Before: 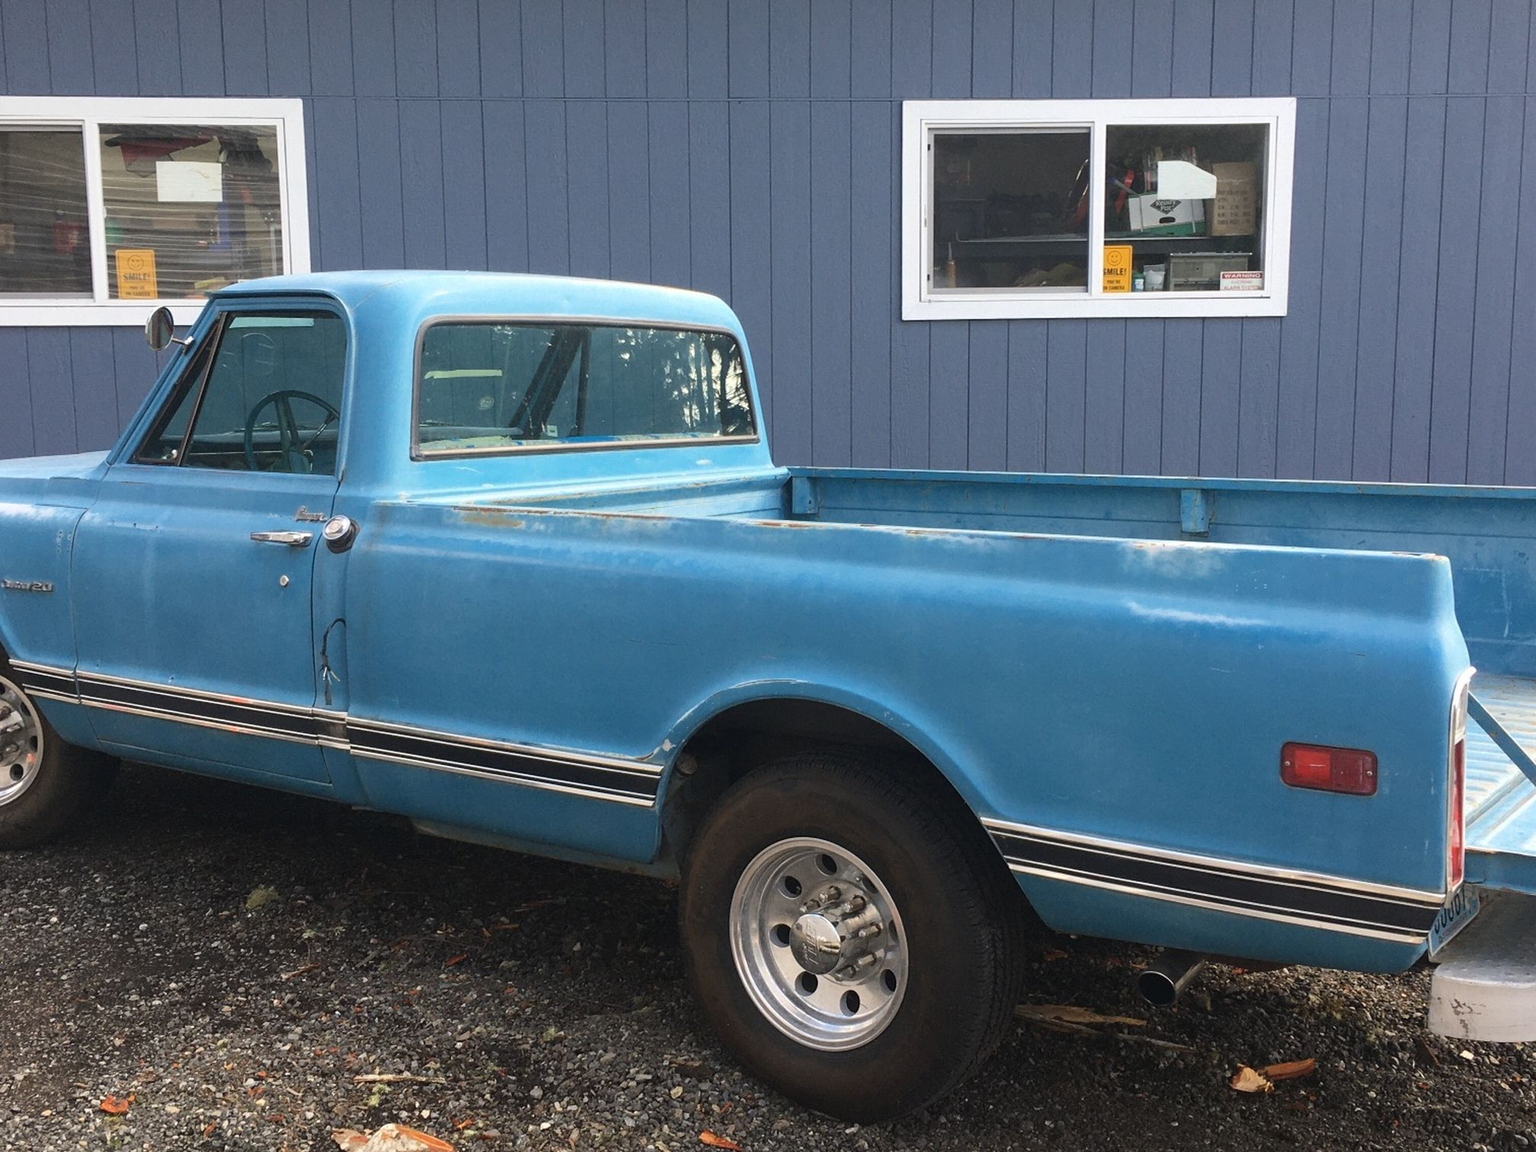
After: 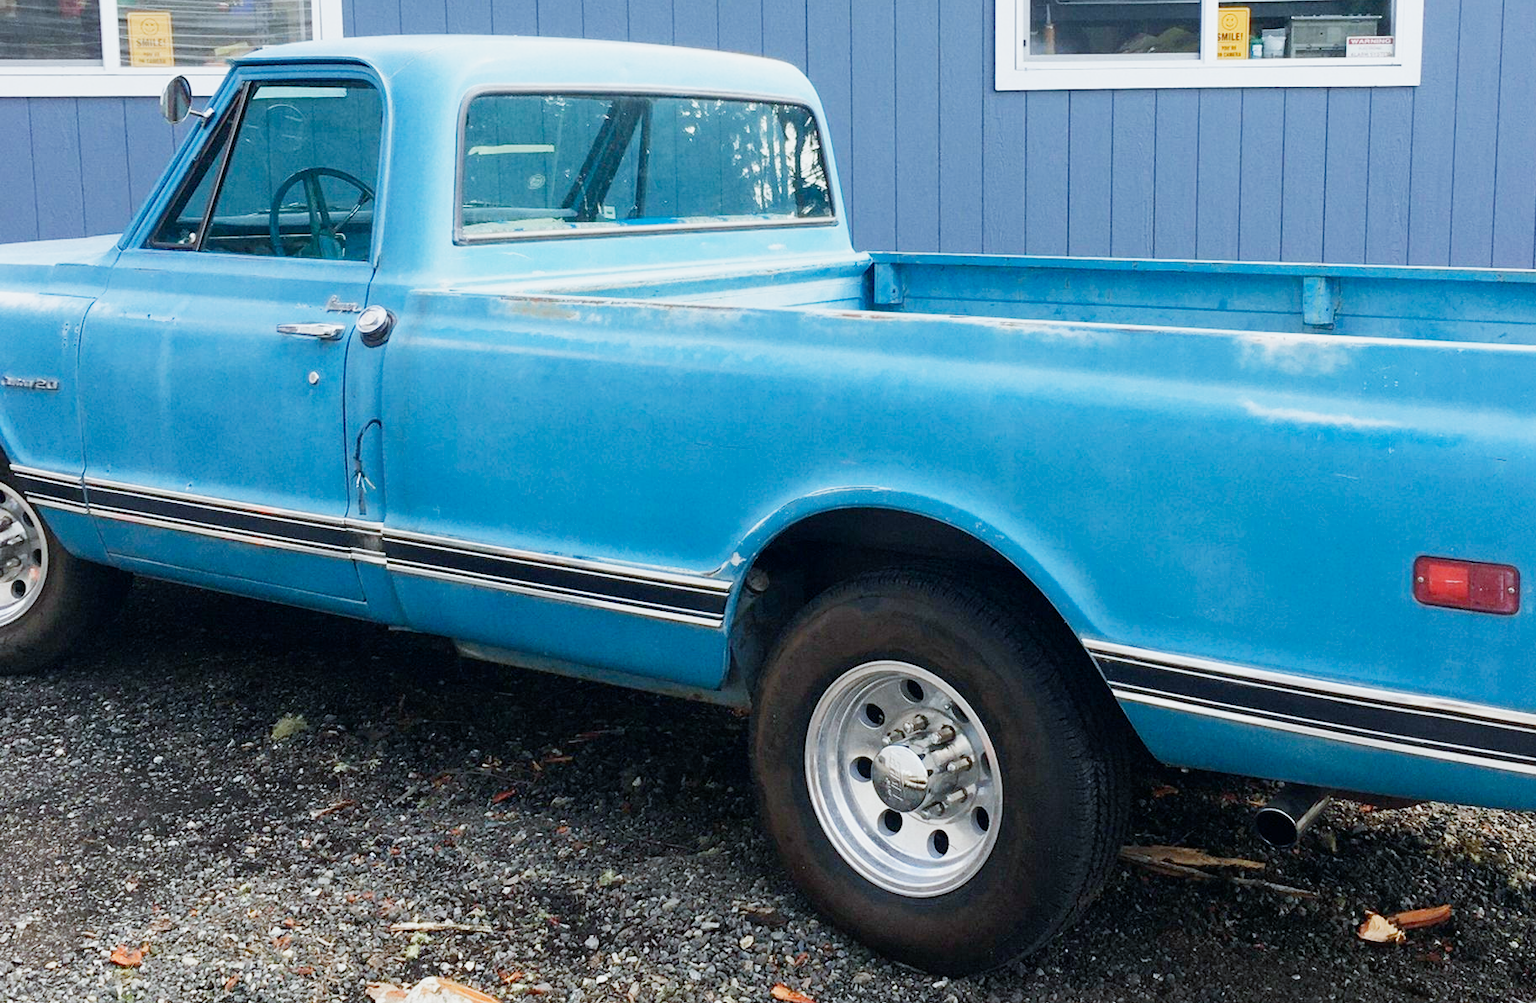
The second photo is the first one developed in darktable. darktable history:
crop: top 20.749%, right 9.354%, bottom 0.248%
tone equalizer: edges refinement/feathering 500, mask exposure compensation -1.57 EV, preserve details no
filmic rgb: middle gray luminance 29.21%, black relative exposure -10.31 EV, white relative exposure 5.49 EV, threshold 2.98 EV, target black luminance 0%, hardness 3.92, latitude 2.98%, contrast 1.12, highlights saturation mix 5.81%, shadows ↔ highlights balance 14.8%, preserve chrominance no, color science v4 (2020), contrast in shadows soft, enable highlight reconstruction true
color calibration: illuminant F (fluorescent), F source F9 (Cool White Deluxe 4150 K) – high CRI, x 0.374, y 0.373, temperature 4155.43 K
exposure: exposure 0.998 EV, compensate highlight preservation false
